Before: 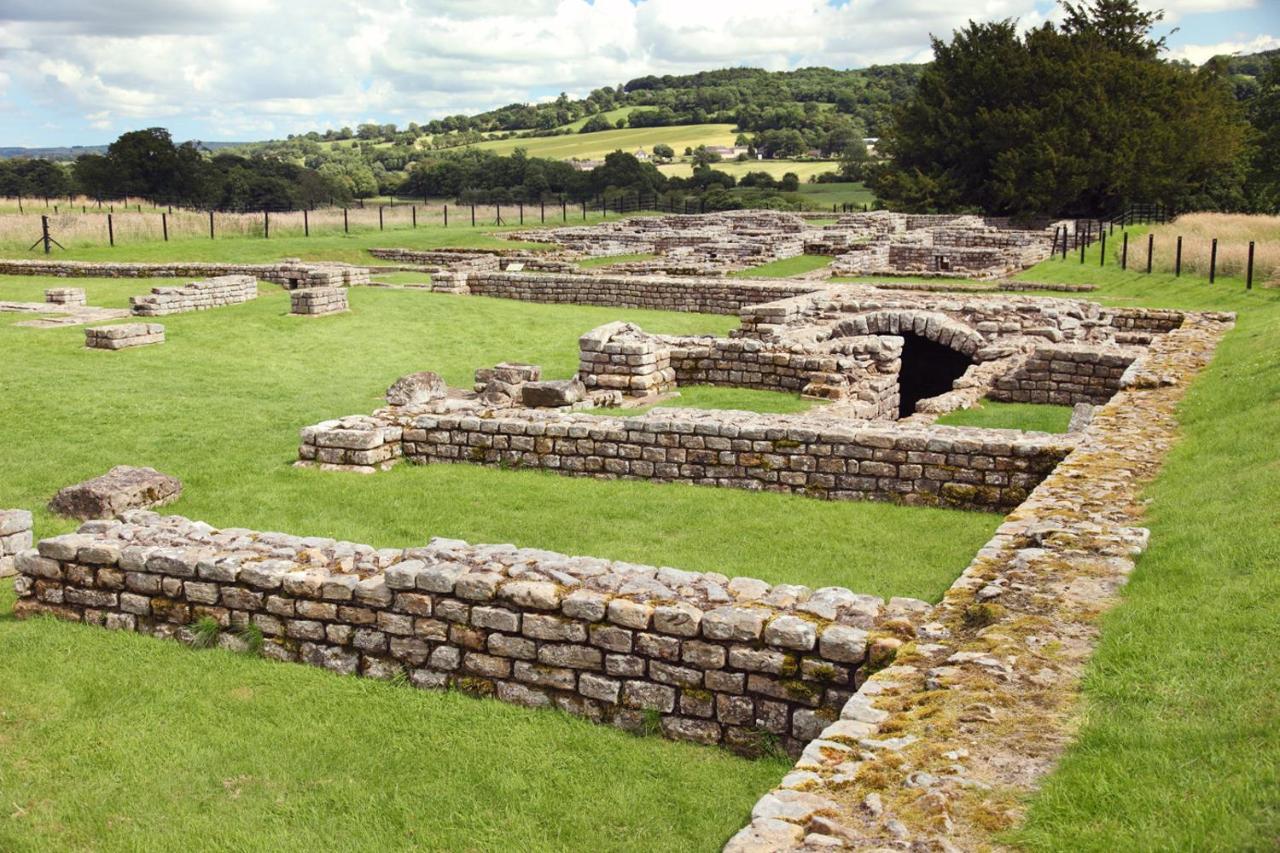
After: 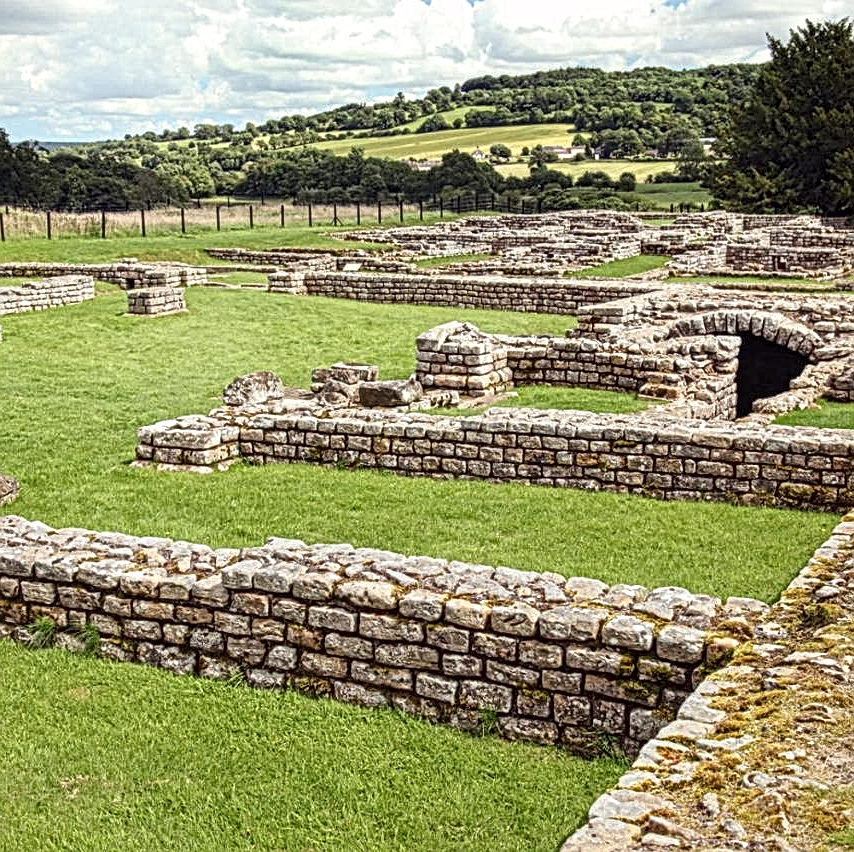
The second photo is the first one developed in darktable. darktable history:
crop and rotate: left 12.786%, right 20.441%
local contrast: mode bilateral grid, contrast 19, coarseness 3, detail 299%, midtone range 0.2
